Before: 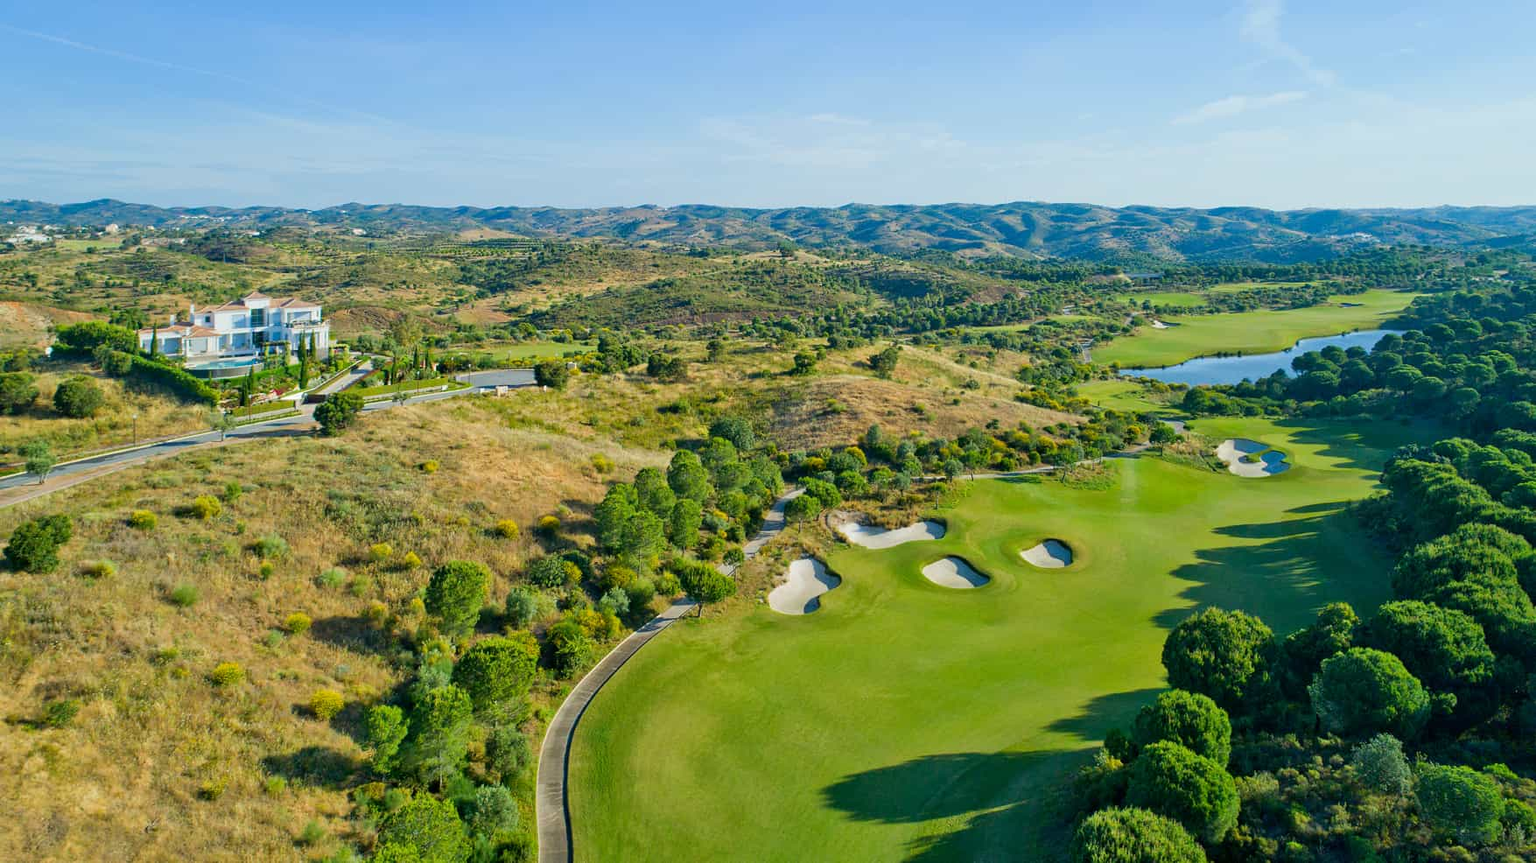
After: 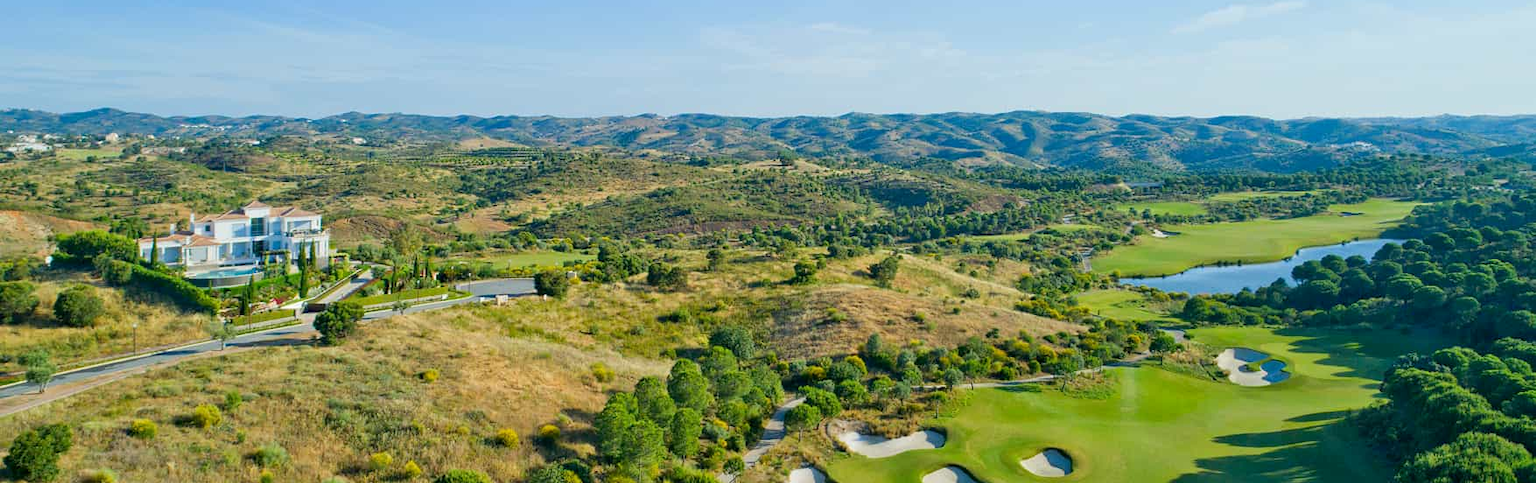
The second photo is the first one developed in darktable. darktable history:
crop and rotate: top 10.605%, bottom 33.274%
exposure: black level correction 0.001, compensate highlight preservation false
